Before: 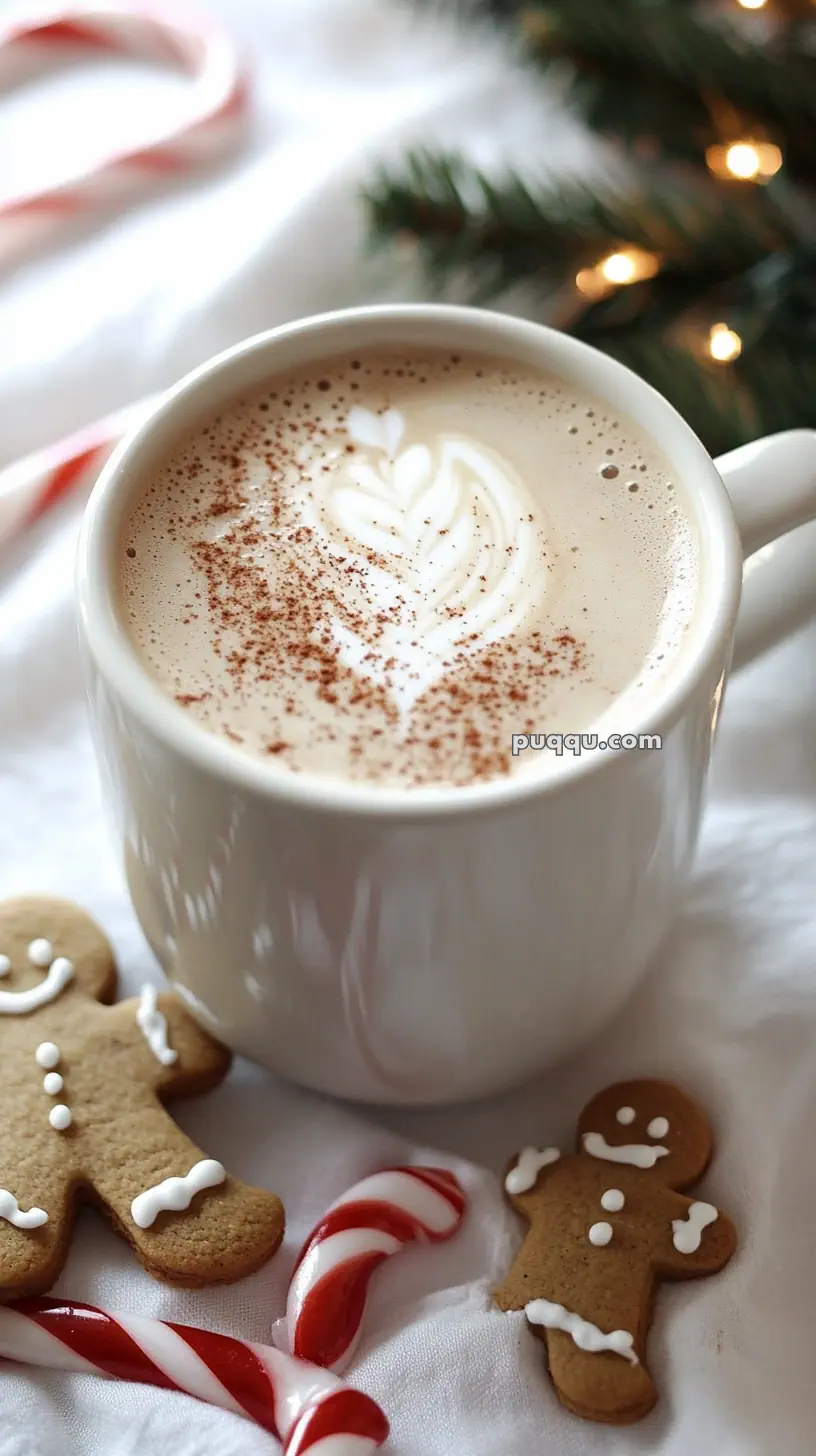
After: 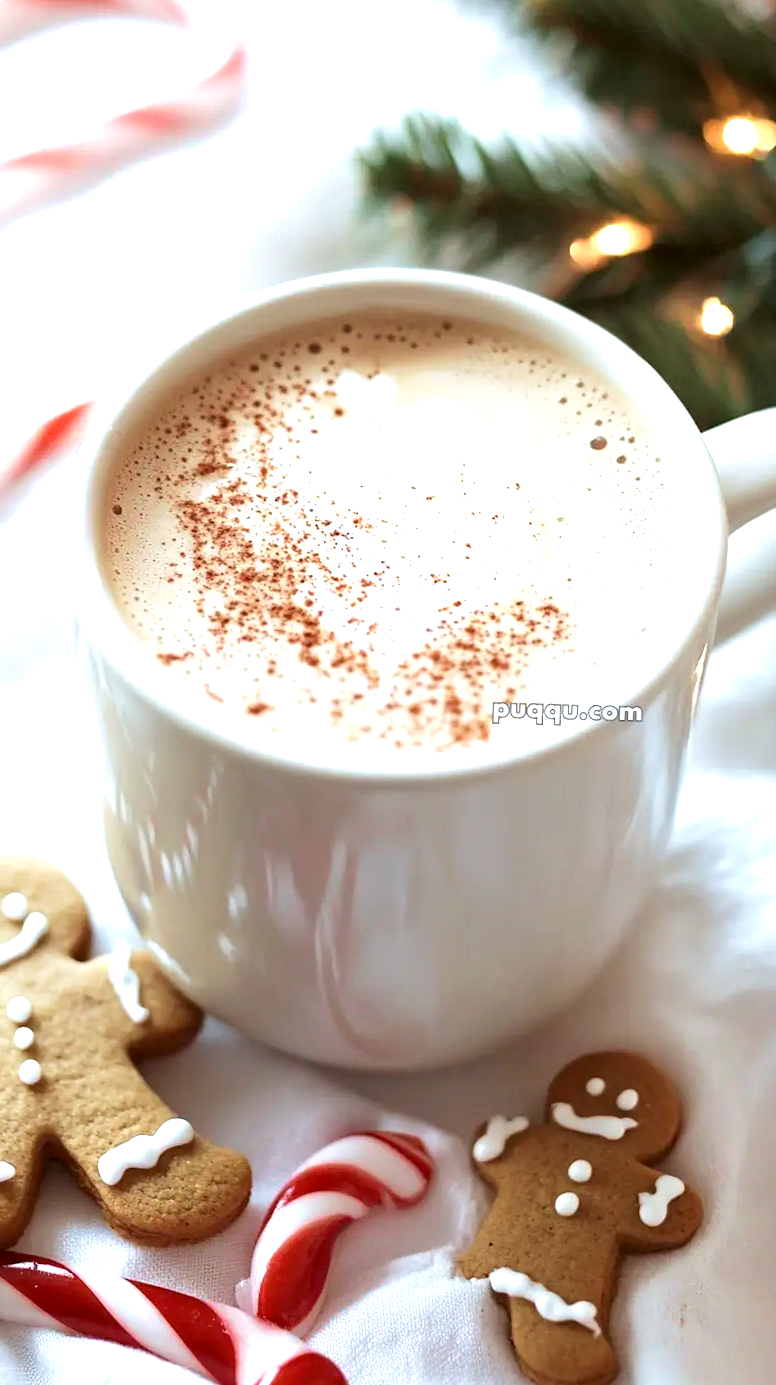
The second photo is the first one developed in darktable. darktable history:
exposure: black level correction 0.001, exposure 0.955 EV, compensate exposure bias true, compensate highlight preservation false
crop and rotate: angle -1.65°
velvia: on, module defaults
color correction: highlights a* -3.01, highlights b* -6.6, shadows a* 3.16, shadows b* 5.13
